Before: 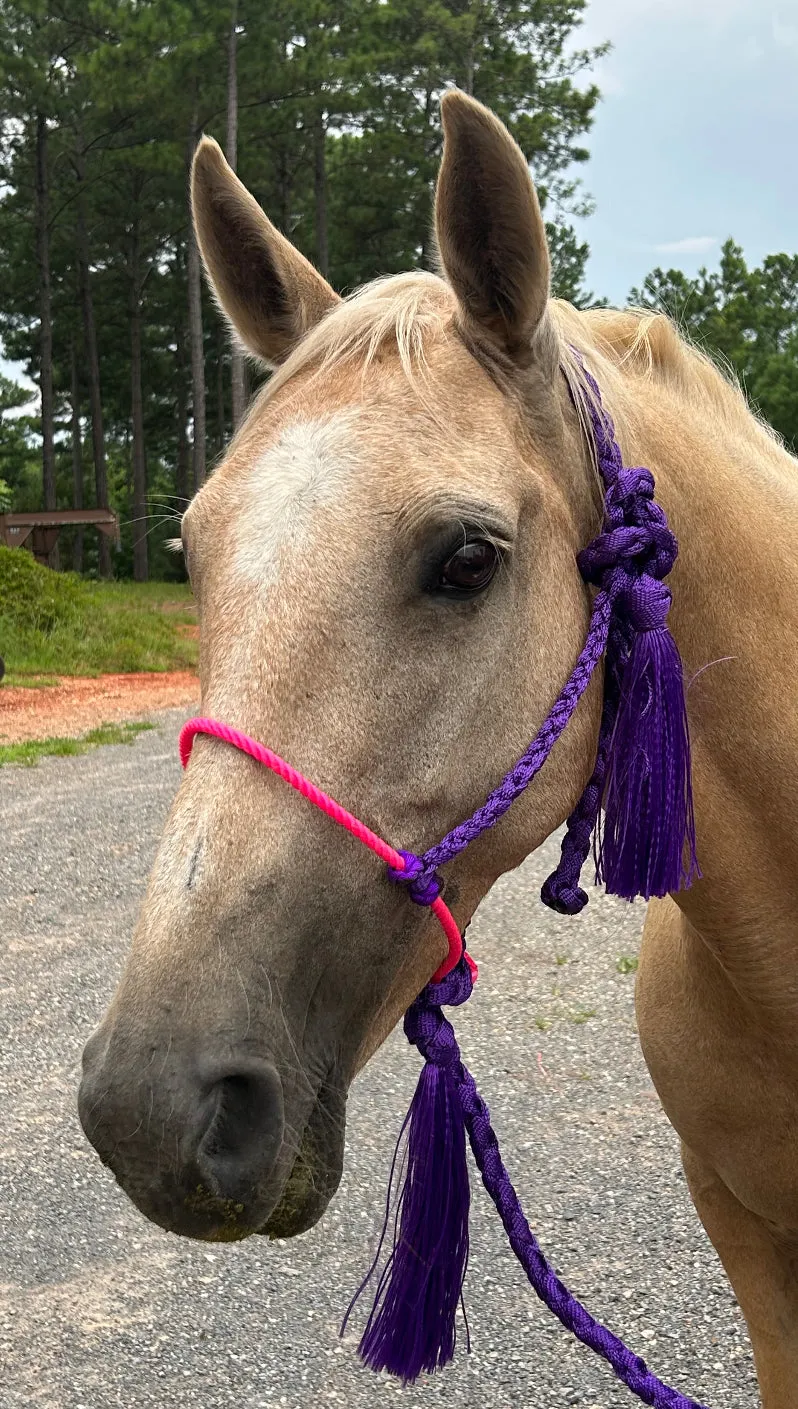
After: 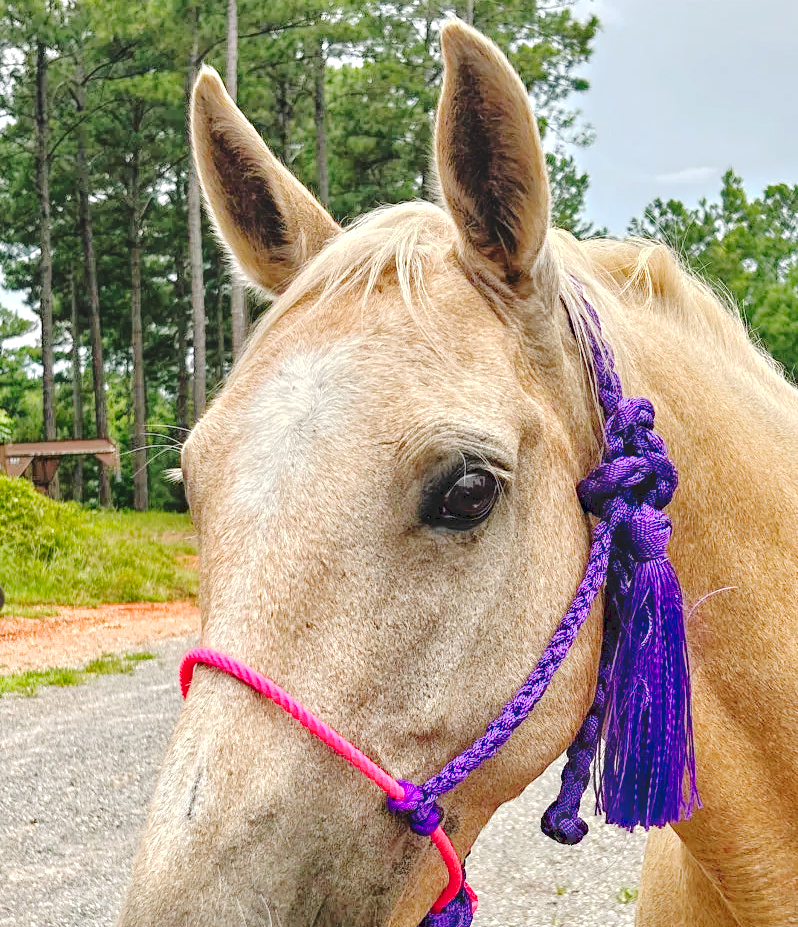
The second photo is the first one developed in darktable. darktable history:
local contrast: detail 130%
crop and rotate: top 4.969%, bottom 29.202%
tone equalizer: -8 EV 1.97 EV, -7 EV 1.96 EV, -6 EV 1.98 EV, -5 EV 1.98 EV, -4 EV 1.97 EV, -3 EV 1.49 EV, -2 EV 0.998 EV, -1 EV 0.515 EV
haze removal: compatibility mode true, adaptive false
tone curve: curves: ch0 [(0, 0) (0.003, 0.14) (0.011, 0.141) (0.025, 0.141) (0.044, 0.142) (0.069, 0.146) (0.1, 0.151) (0.136, 0.16) (0.177, 0.182) (0.224, 0.214) (0.277, 0.272) (0.335, 0.35) (0.399, 0.453) (0.468, 0.548) (0.543, 0.634) (0.623, 0.715) (0.709, 0.778) (0.801, 0.848) (0.898, 0.902) (1, 1)], preserve colors none
